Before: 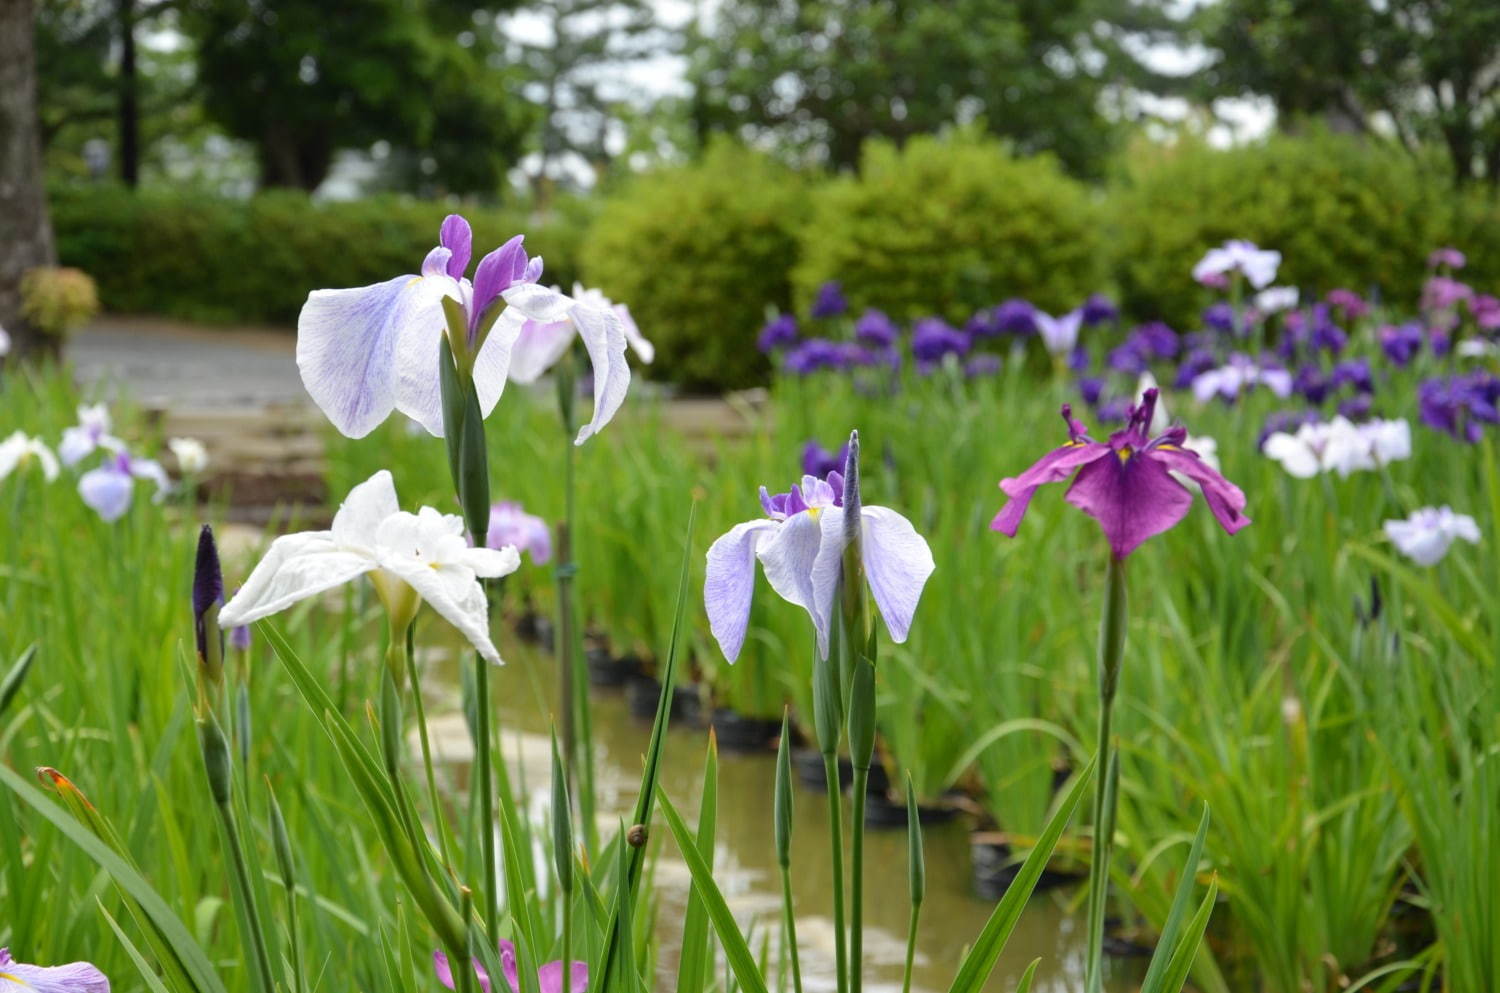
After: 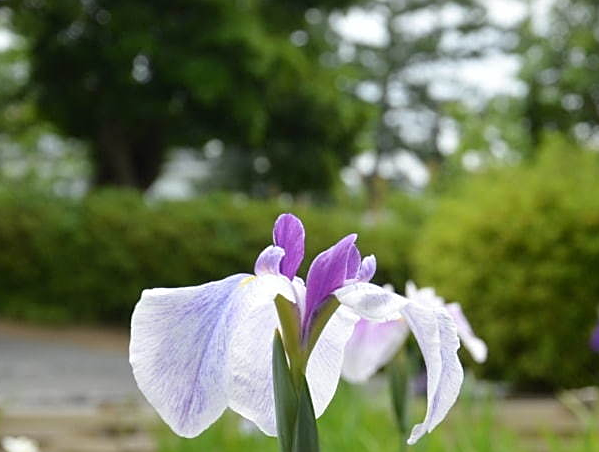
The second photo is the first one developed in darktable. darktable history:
crop and rotate: left 11.196%, top 0.116%, right 48.814%, bottom 54.268%
sharpen: on, module defaults
